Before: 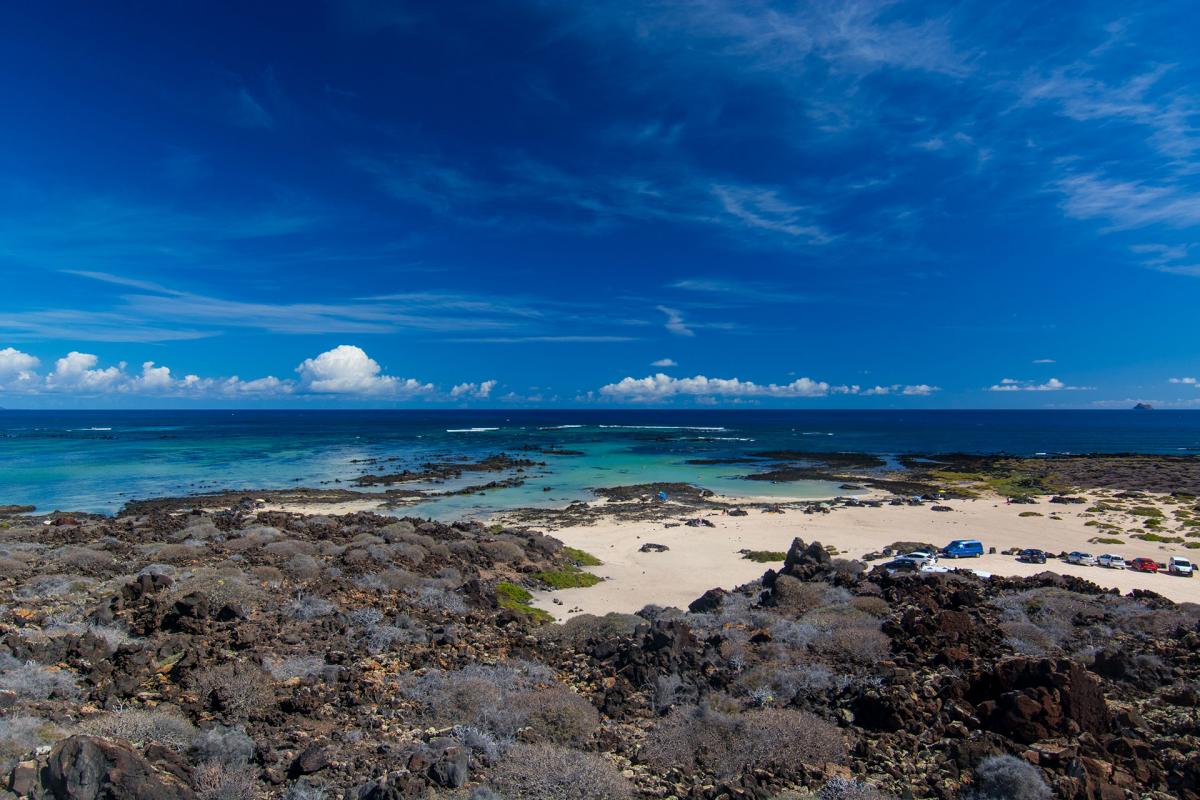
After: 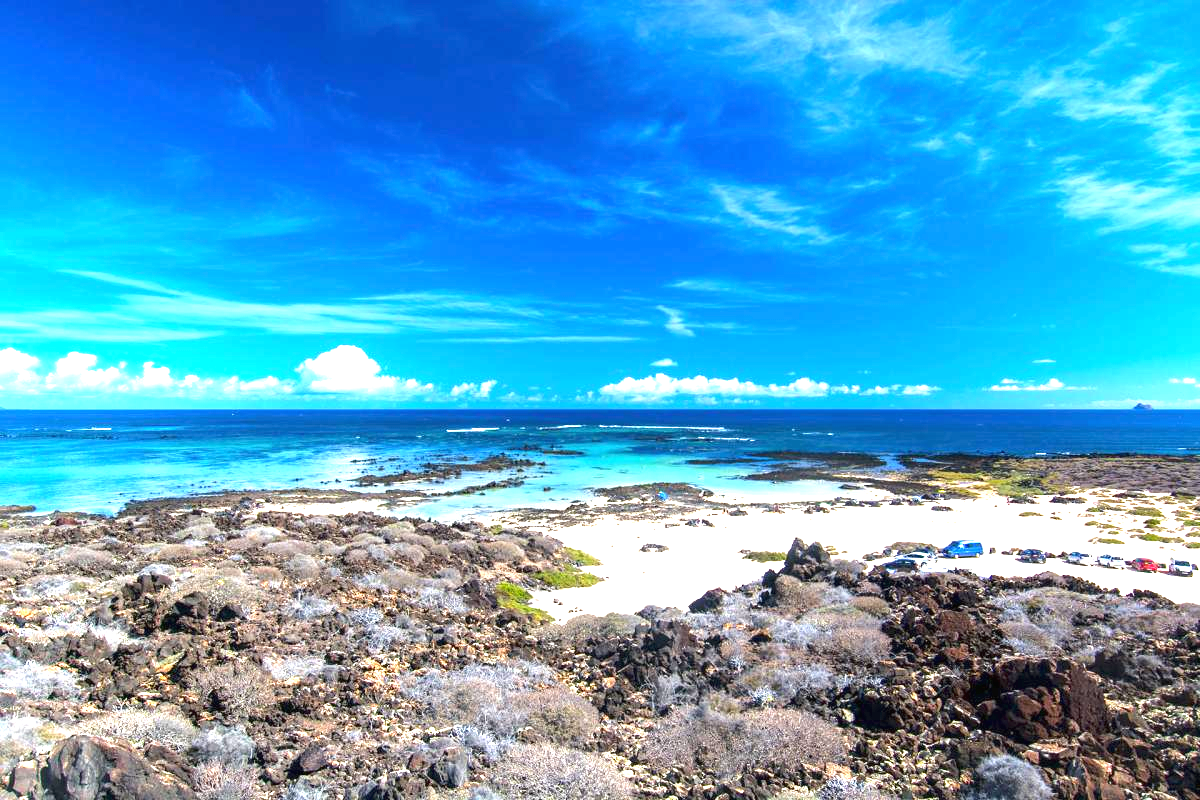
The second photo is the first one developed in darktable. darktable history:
exposure: black level correction 0, exposure 2.138 EV, compensate exposure bias true, compensate highlight preservation false
